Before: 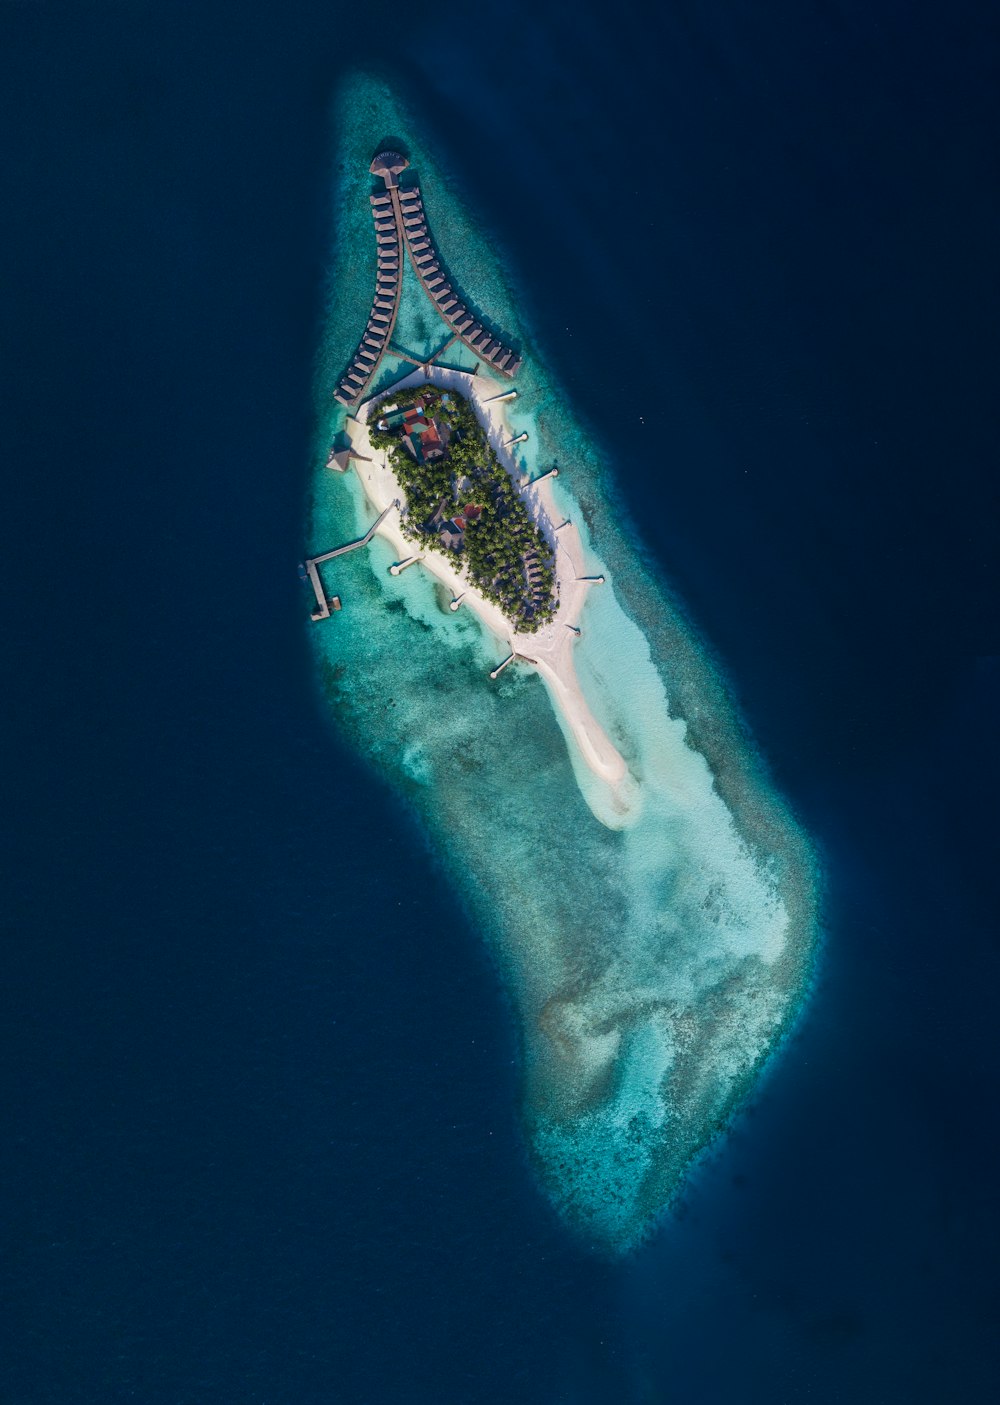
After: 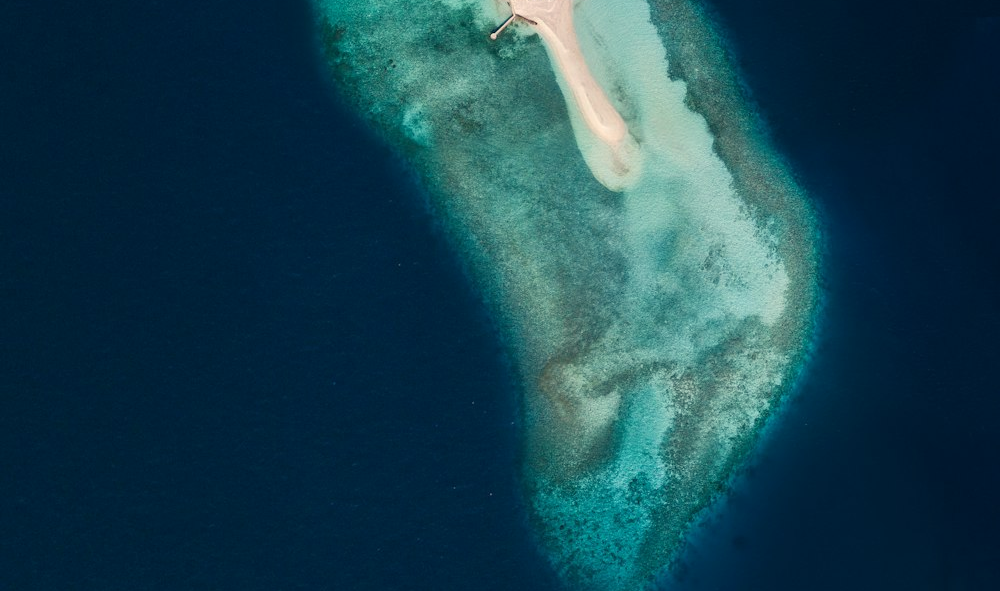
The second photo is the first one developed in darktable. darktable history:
white balance: red 1.045, blue 0.932
crop: top 45.551%, bottom 12.262%
